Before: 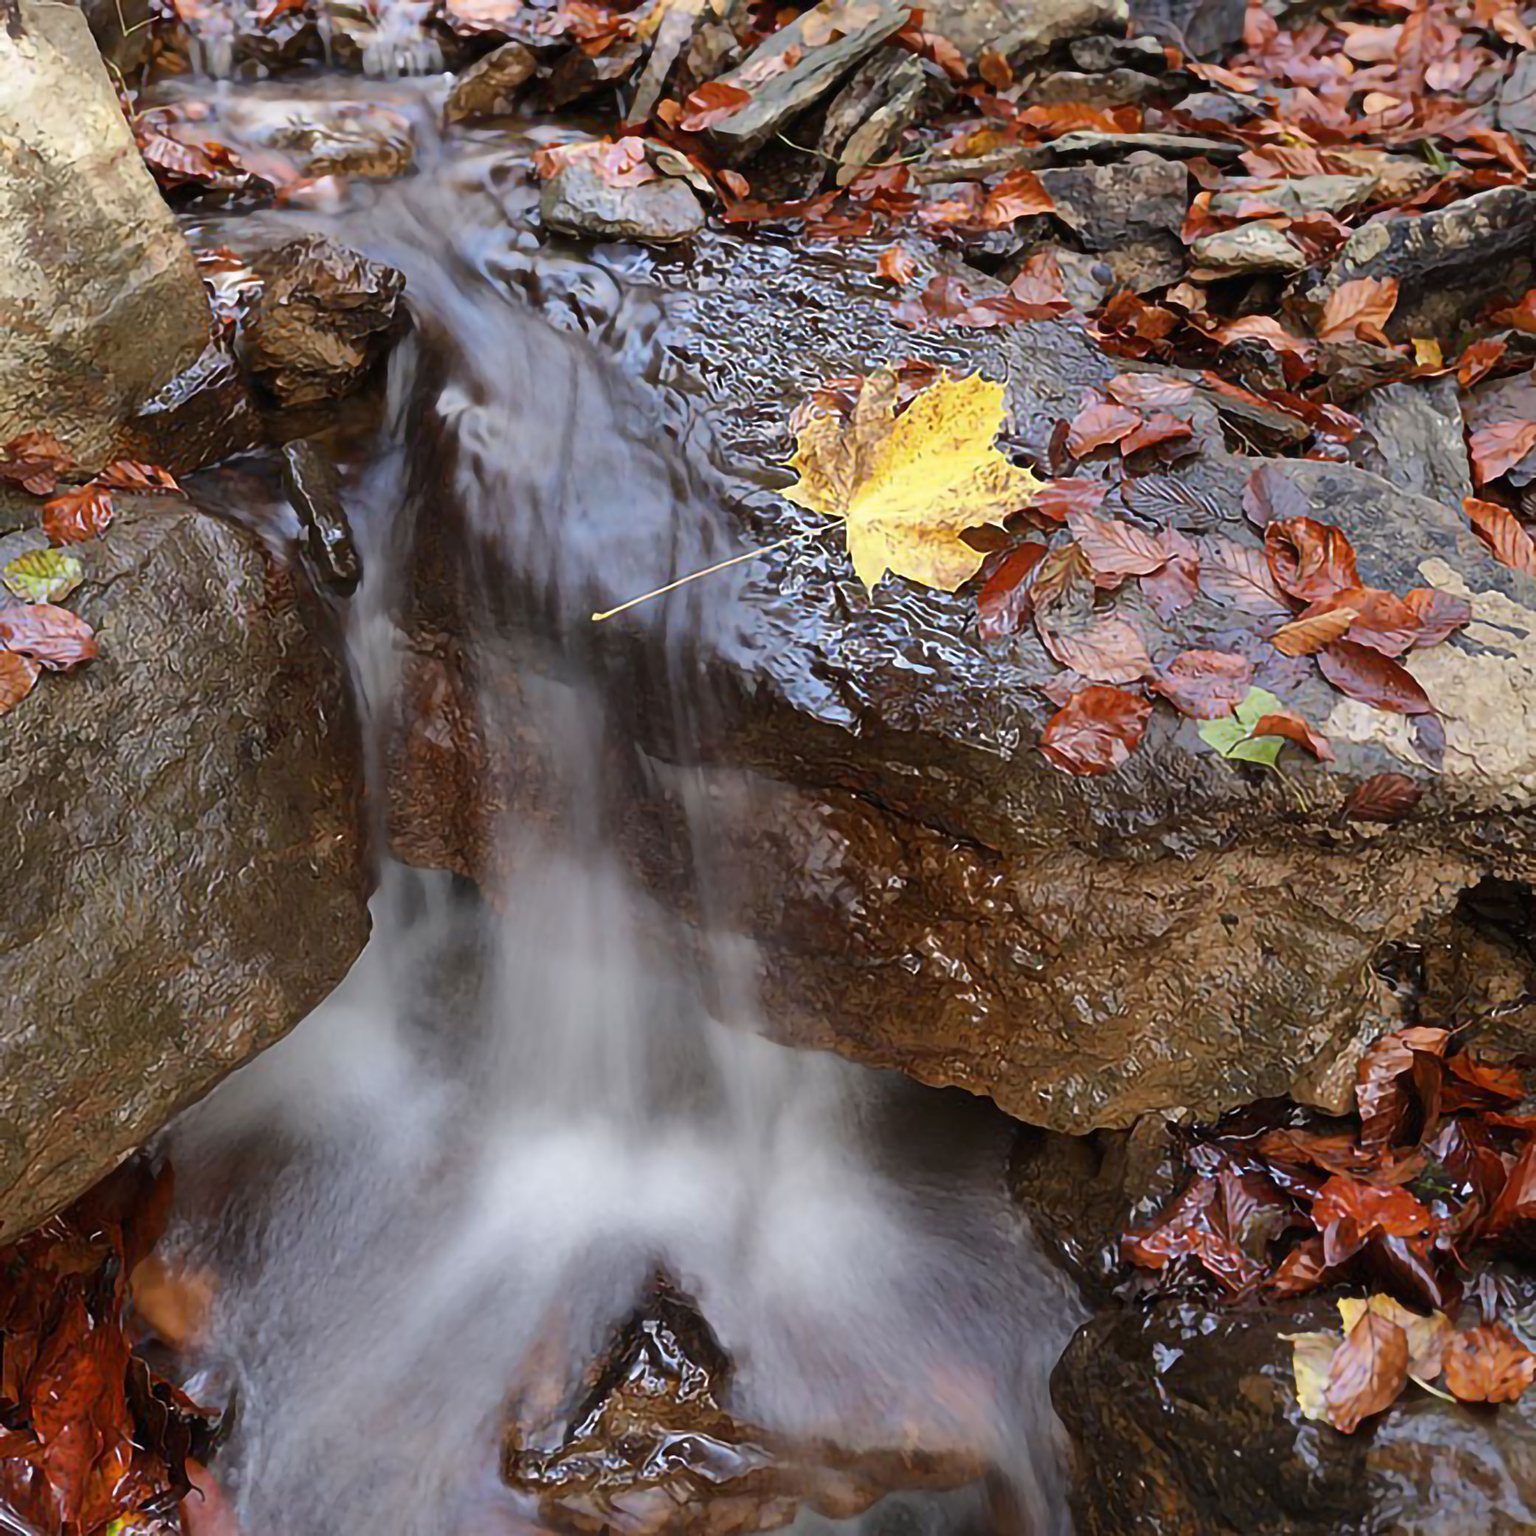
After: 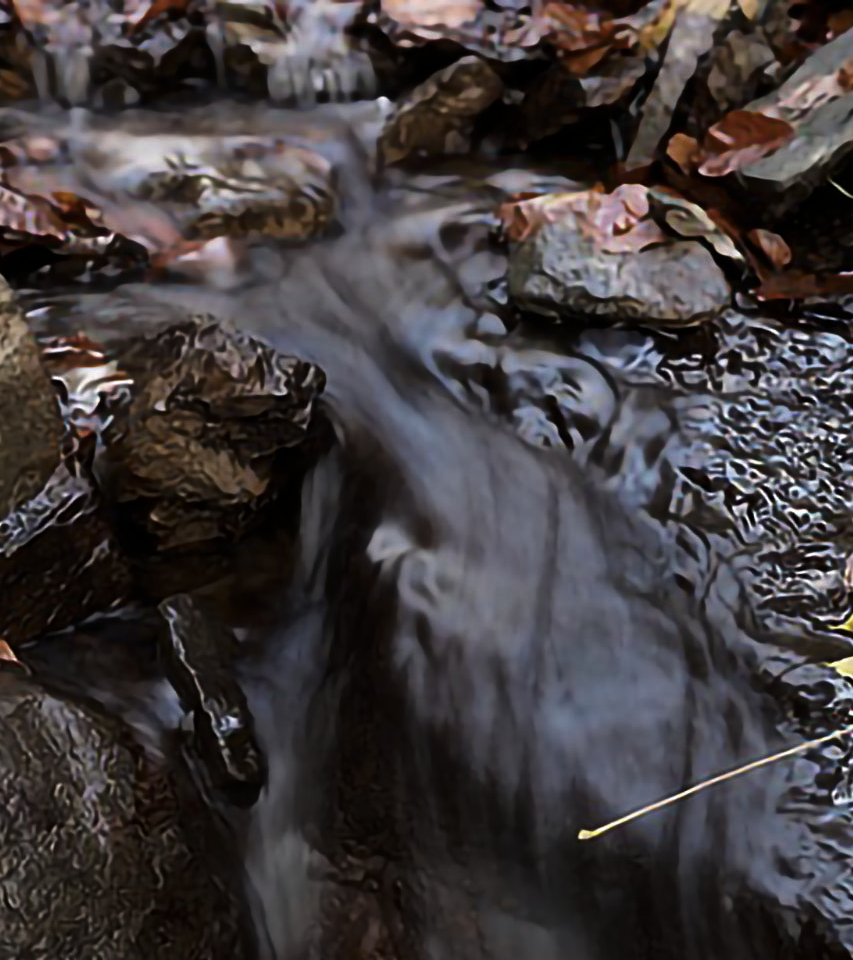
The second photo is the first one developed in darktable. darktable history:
crop and rotate: left 10.8%, top 0.089%, right 48.172%, bottom 53.736%
levels: gray 59.4%, levels [0, 0.618, 1]
